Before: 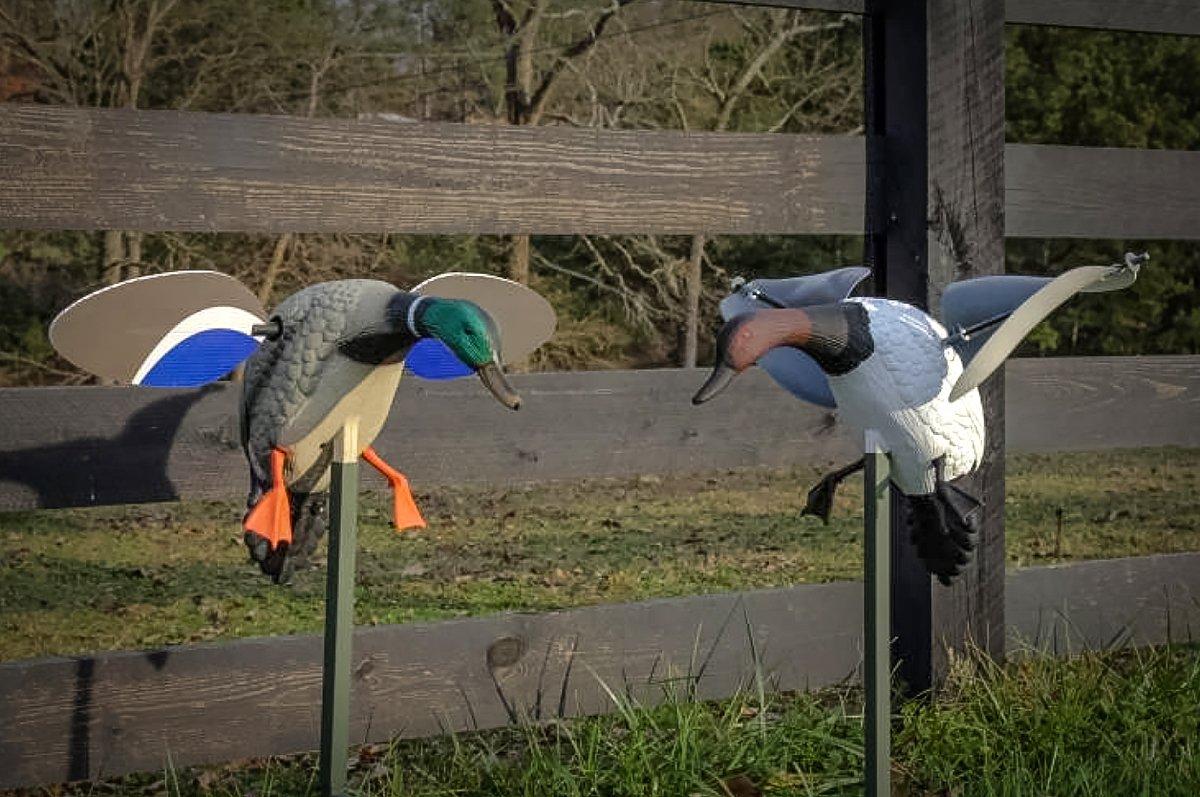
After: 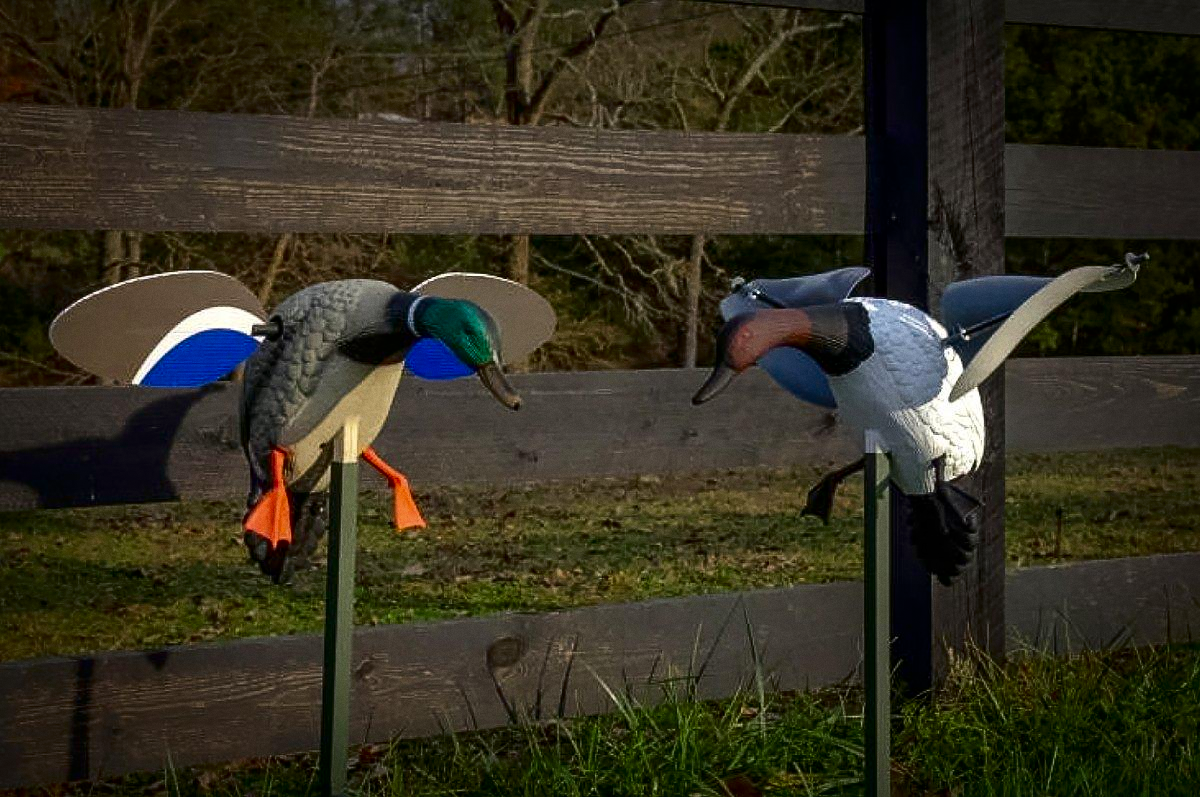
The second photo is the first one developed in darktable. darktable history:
grain: coarseness 0.09 ISO, strength 16.61%
contrast brightness saturation: contrast 0.13, brightness -0.24, saturation 0.14
